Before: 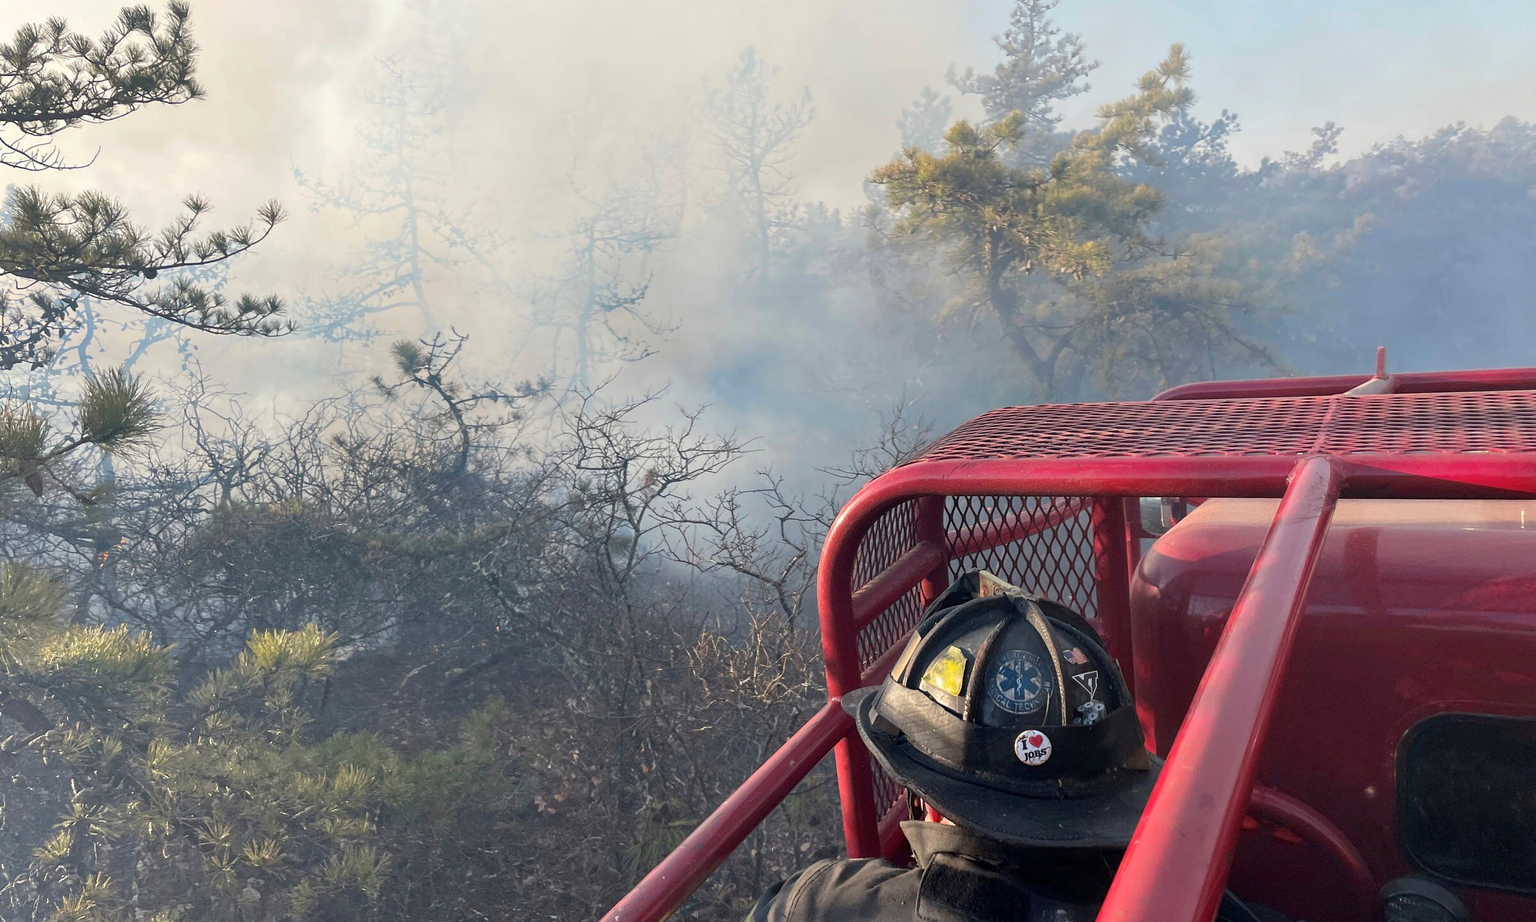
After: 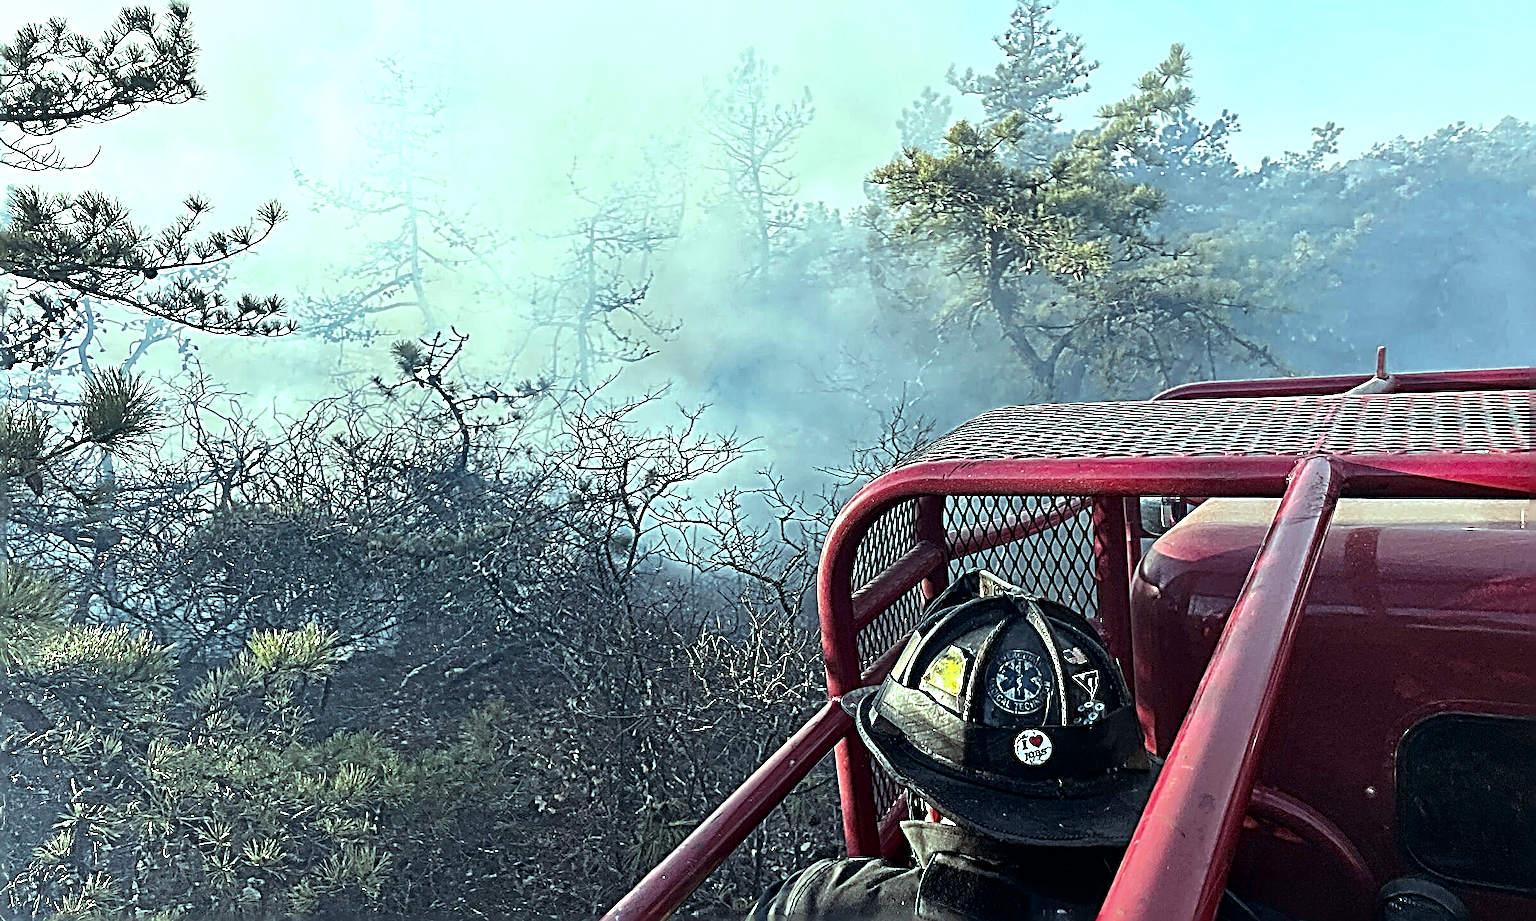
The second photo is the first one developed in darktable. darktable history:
local contrast: mode bilateral grid, contrast 20, coarseness 50, detail 140%, midtone range 0.2
color balance: mode lift, gamma, gain (sRGB), lift [0.997, 0.979, 1.021, 1.011], gamma [1, 1.084, 0.916, 0.998], gain [1, 0.87, 1.13, 1.101], contrast 4.55%, contrast fulcrum 38.24%, output saturation 104.09%
exposure: exposure -0.36 EV, compensate highlight preservation false
sharpen: radius 4.001, amount 2
tone equalizer: -8 EV -0.75 EV, -7 EV -0.7 EV, -6 EV -0.6 EV, -5 EV -0.4 EV, -3 EV 0.4 EV, -2 EV 0.6 EV, -1 EV 0.7 EV, +0 EV 0.75 EV, edges refinement/feathering 500, mask exposure compensation -1.57 EV, preserve details no
